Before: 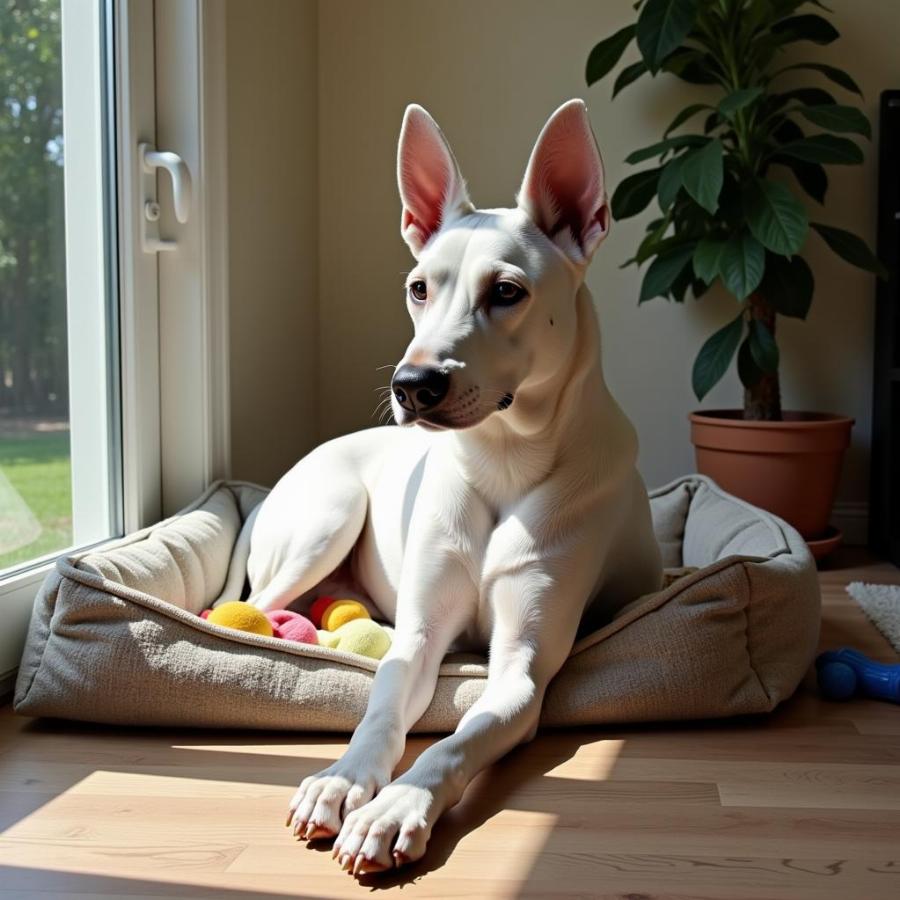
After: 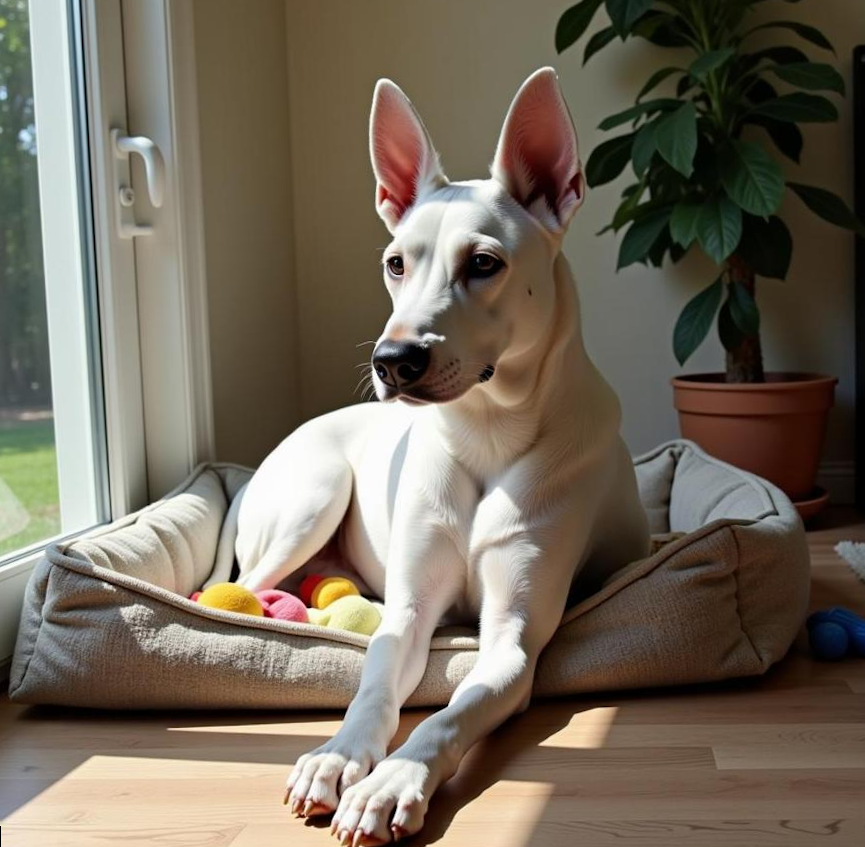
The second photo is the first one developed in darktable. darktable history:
rotate and perspective: rotation -2.12°, lens shift (vertical) 0.009, lens shift (horizontal) -0.008, automatic cropping original format, crop left 0.036, crop right 0.964, crop top 0.05, crop bottom 0.959
